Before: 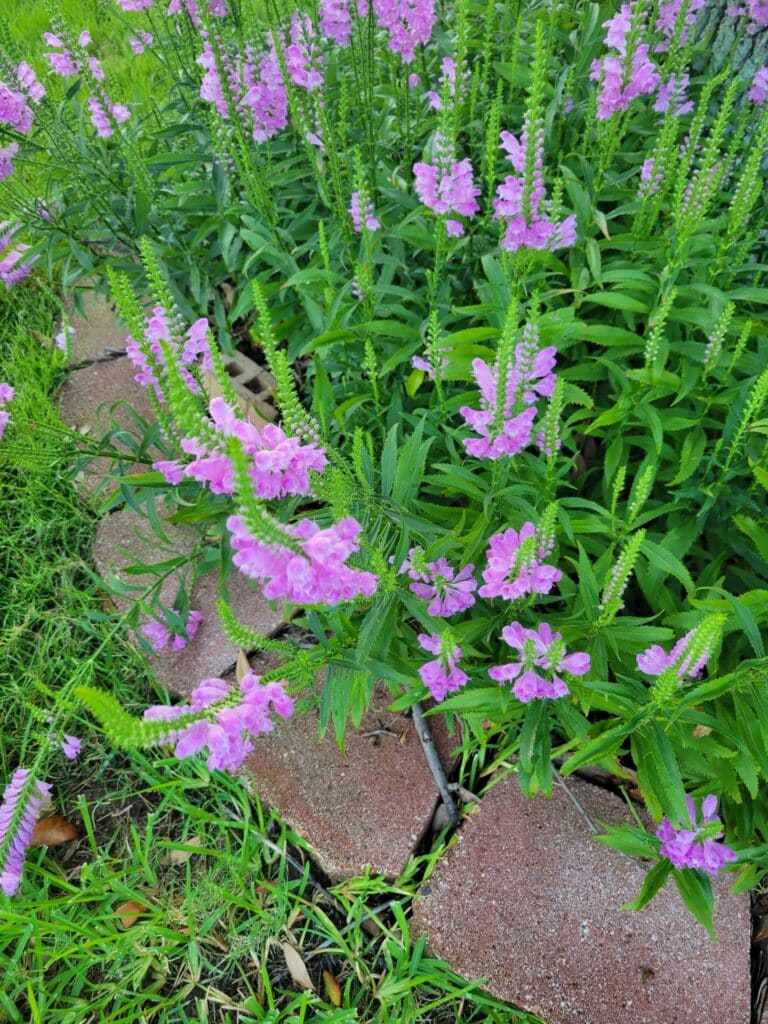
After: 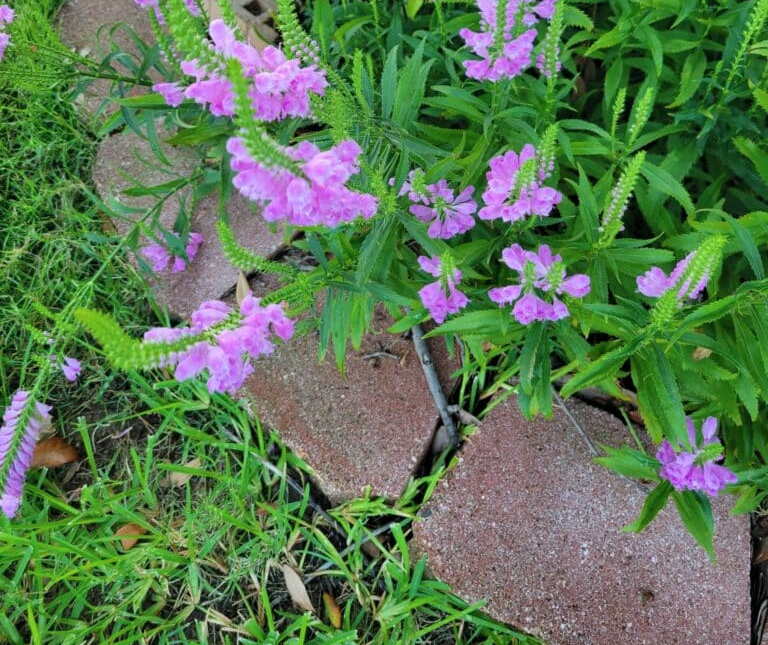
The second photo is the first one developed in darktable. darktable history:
crop and rotate: top 36.945%
color correction: highlights a* -0.117, highlights b* -5.81, shadows a* -0.137, shadows b* -0.124
